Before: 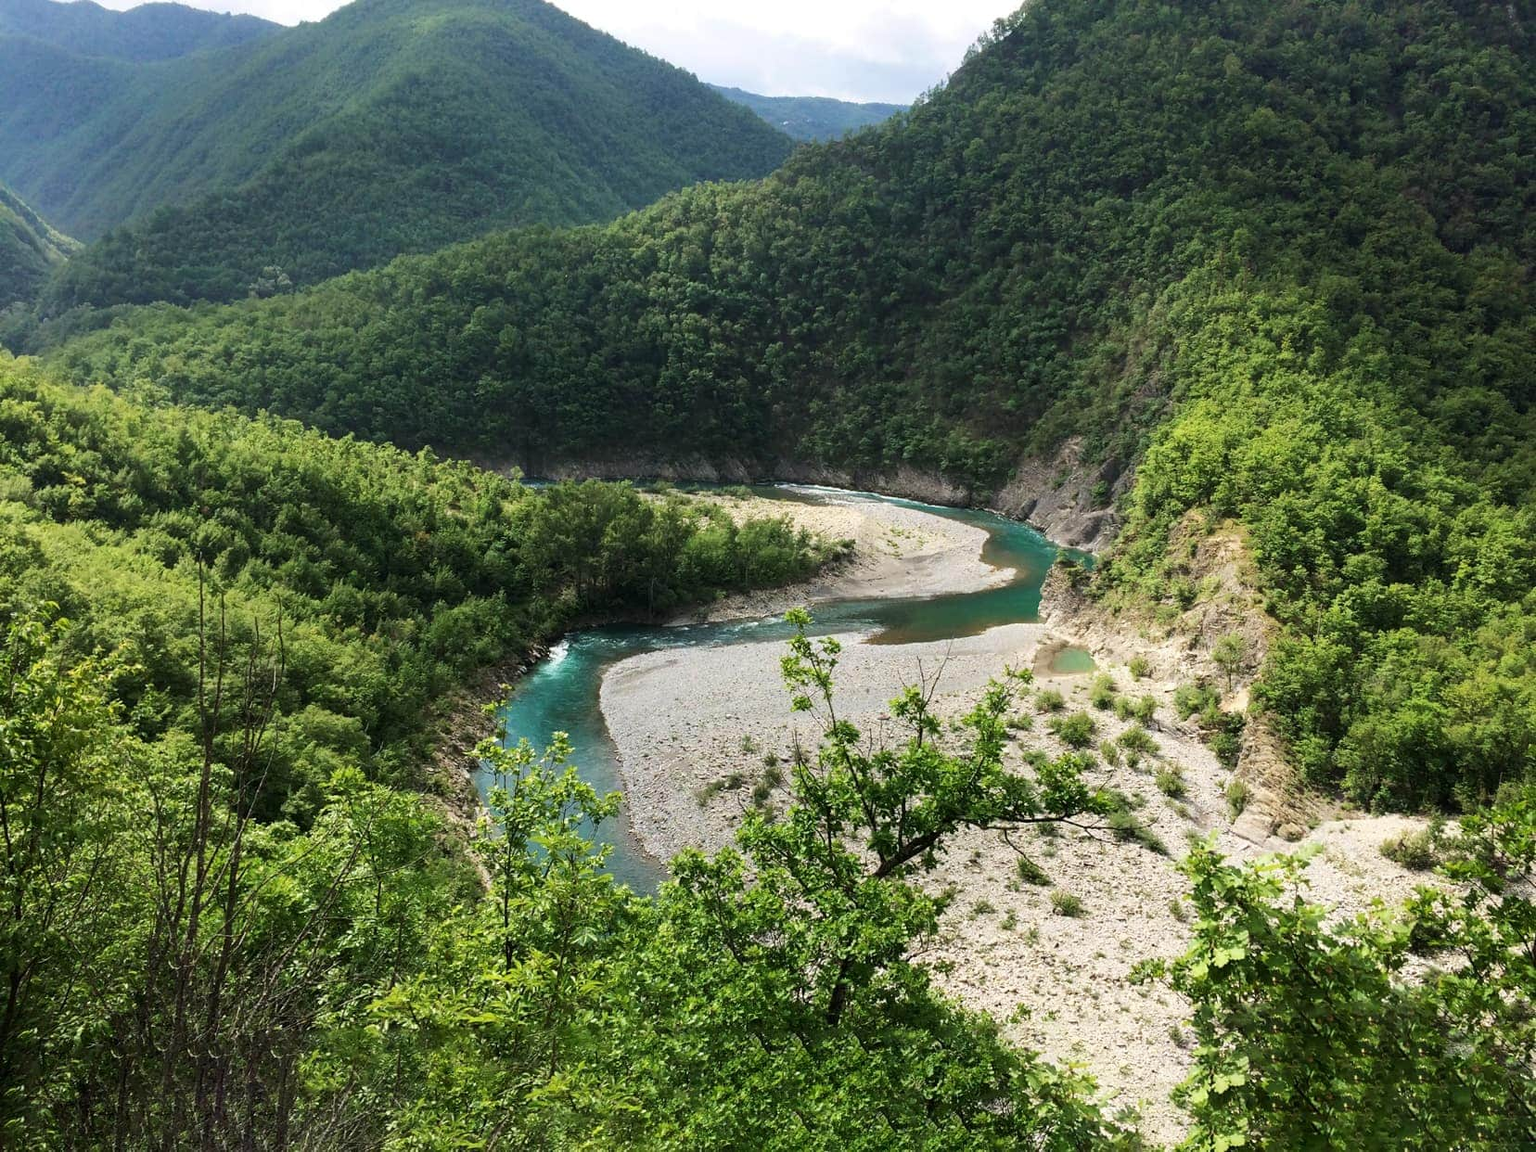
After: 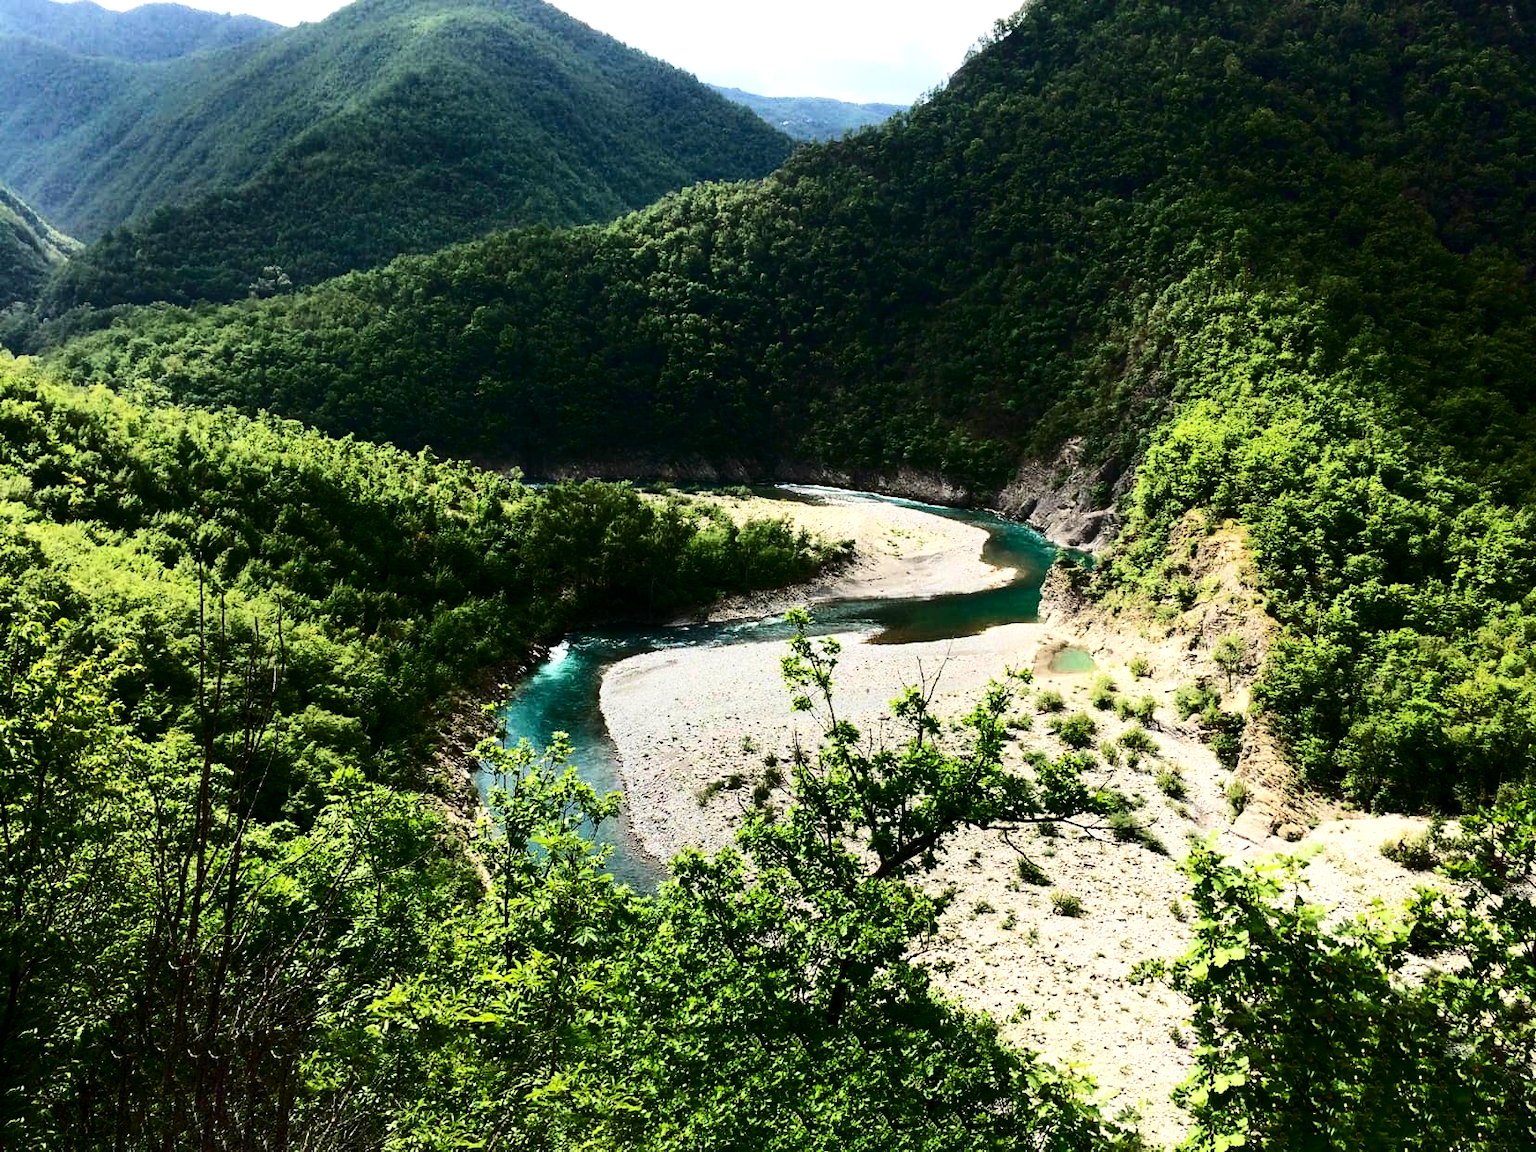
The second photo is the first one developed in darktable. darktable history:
contrast brightness saturation: contrast 0.317, brightness -0.072, saturation 0.17
tone equalizer: -8 EV -0.383 EV, -7 EV -0.382 EV, -6 EV -0.359 EV, -5 EV -0.255 EV, -3 EV 0.209 EV, -2 EV 0.343 EV, -1 EV 0.368 EV, +0 EV 0.388 EV, edges refinement/feathering 500, mask exposure compensation -1.57 EV, preserve details no
